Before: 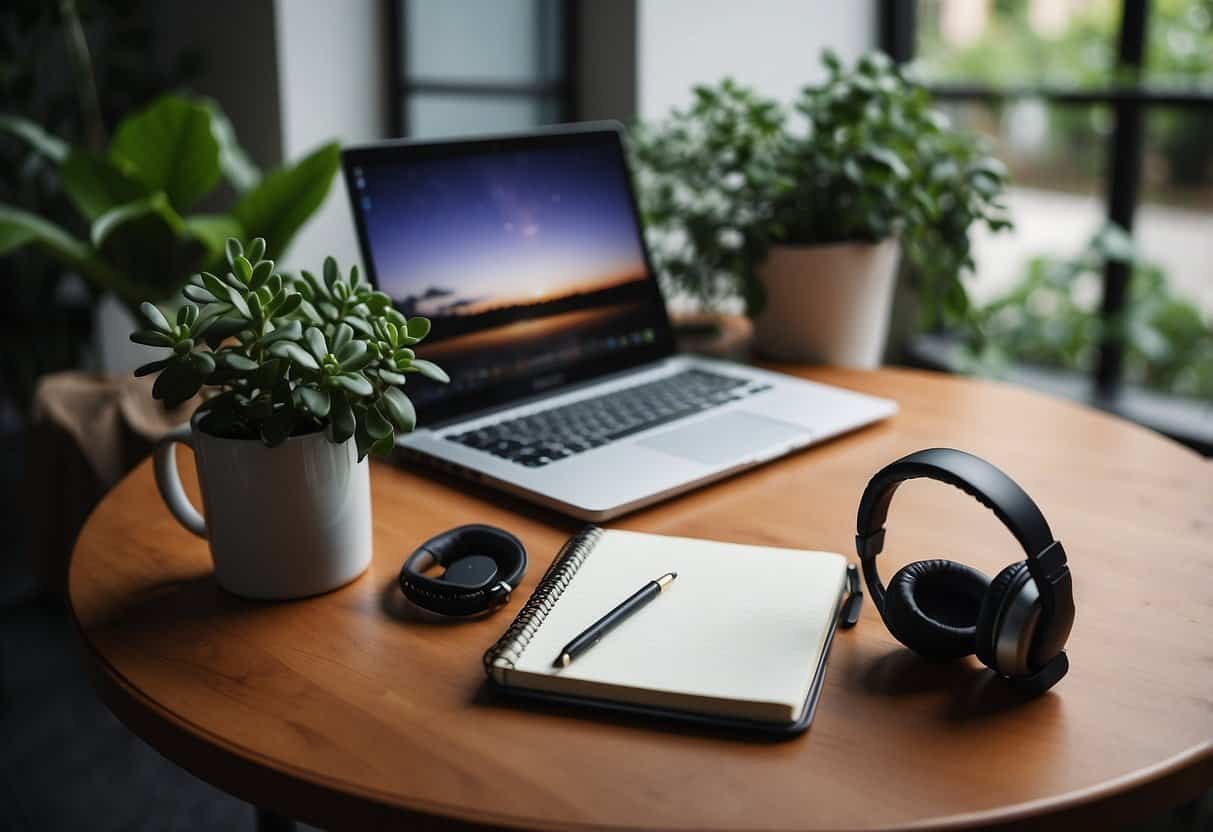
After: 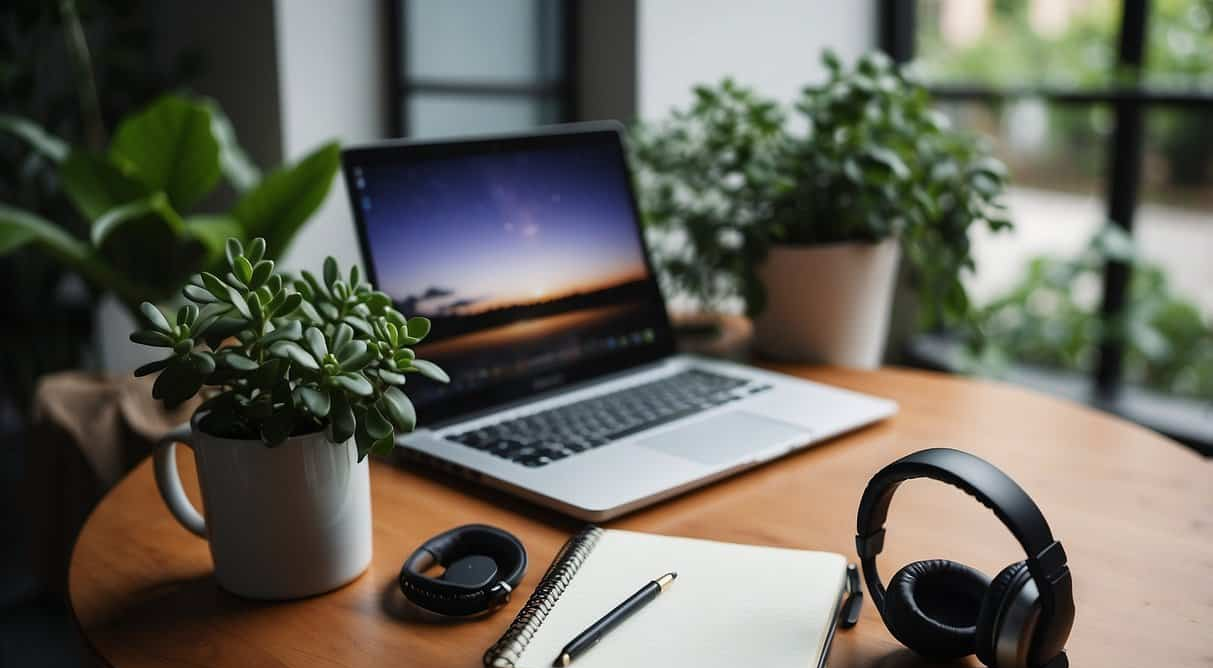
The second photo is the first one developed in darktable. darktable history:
crop: bottom 19.655%
